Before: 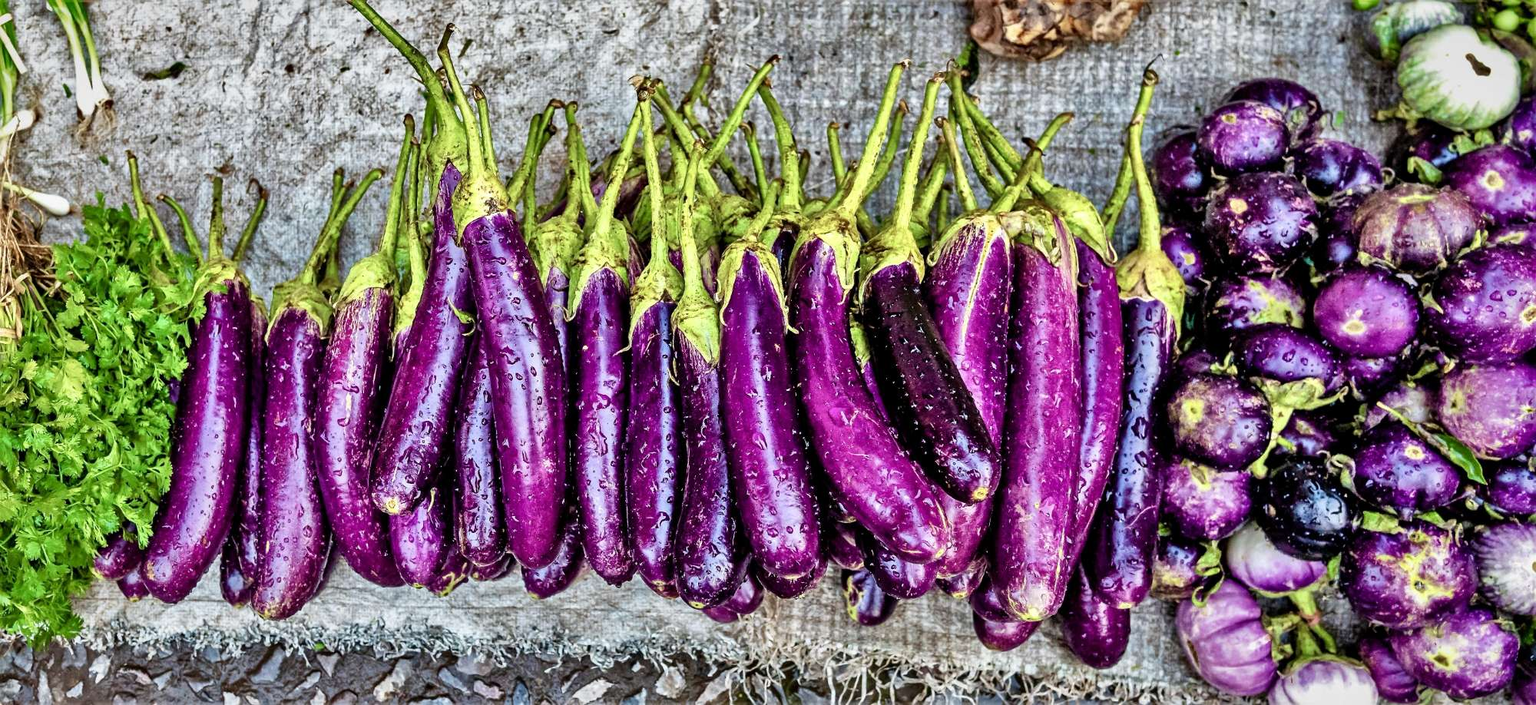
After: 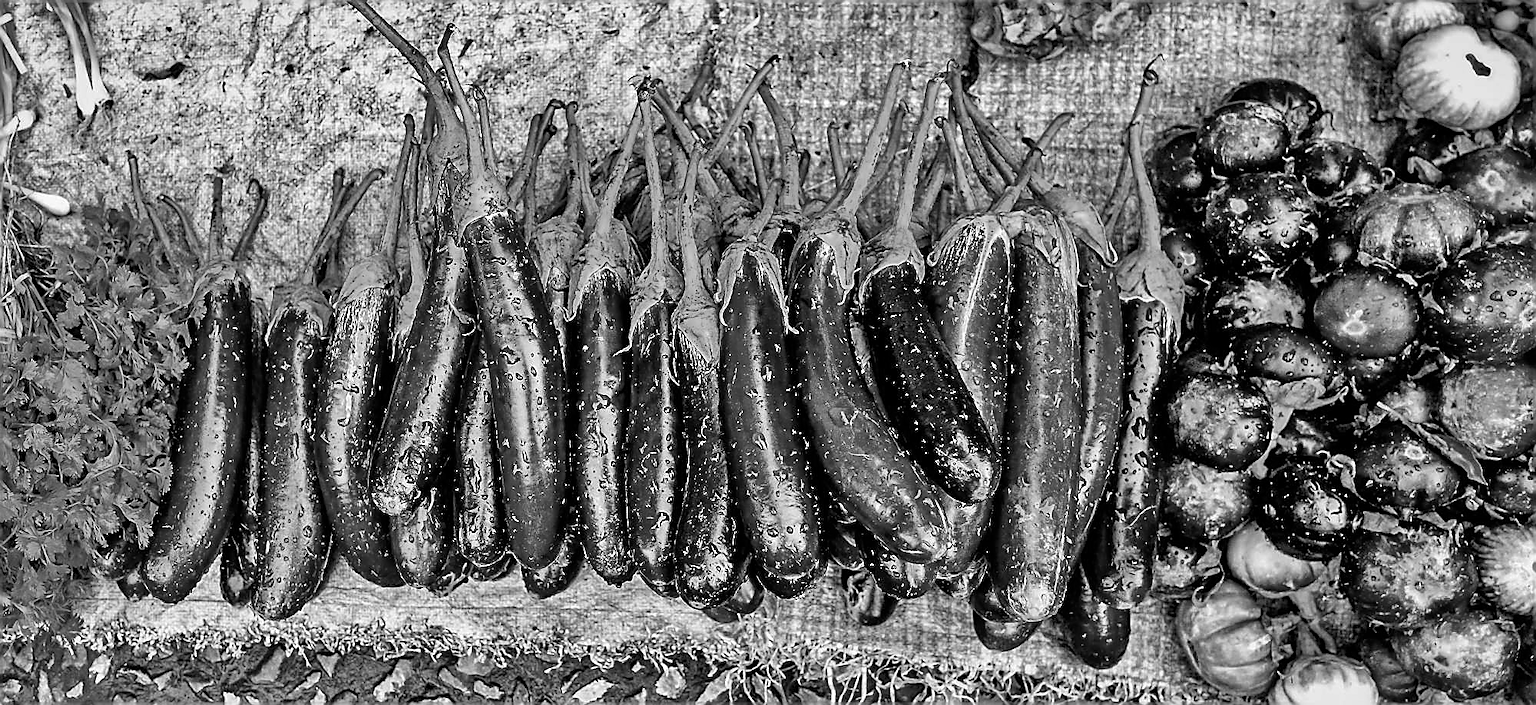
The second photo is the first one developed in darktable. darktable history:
color zones: curves: ch0 [(0, 0.48) (0.209, 0.398) (0.305, 0.332) (0.429, 0.493) (0.571, 0.5) (0.714, 0.5) (0.857, 0.5) (1, 0.48)]; ch1 [(0, 0.736) (0.143, 0.625) (0.225, 0.371) (0.429, 0.256) (0.571, 0.241) (0.714, 0.213) (0.857, 0.48) (1, 0.736)]; ch2 [(0, 0.448) (0.143, 0.498) (0.286, 0.5) (0.429, 0.5) (0.571, 0.5) (0.714, 0.5) (0.857, 0.5) (1, 0.448)]
sharpen: radius 1.4, amount 1.25, threshold 0.7
monochrome: on, module defaults
